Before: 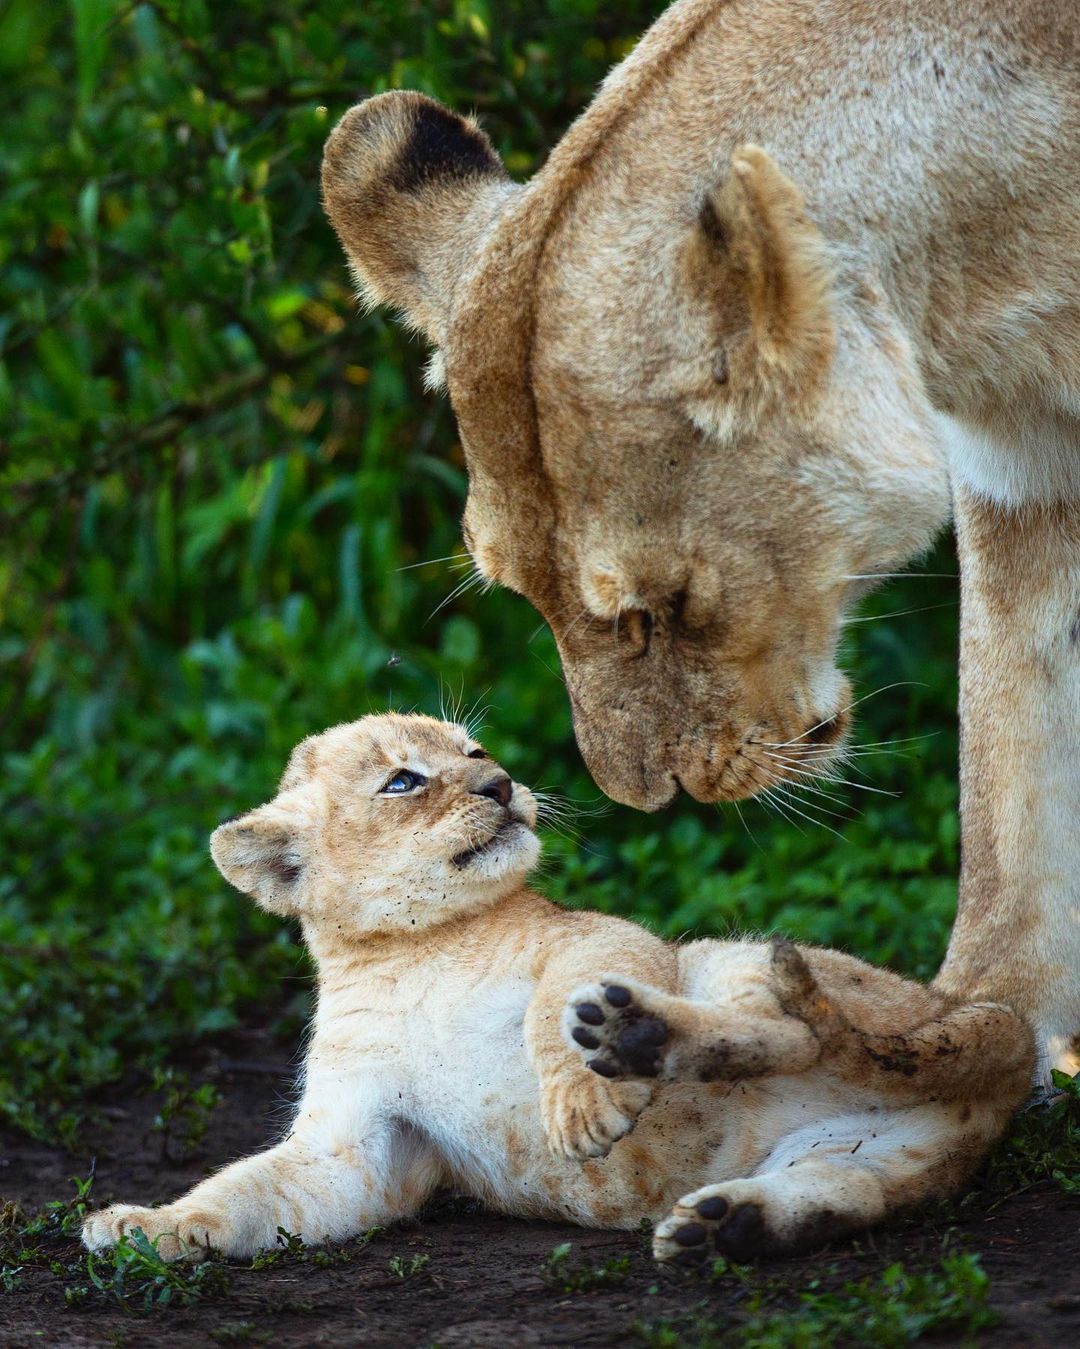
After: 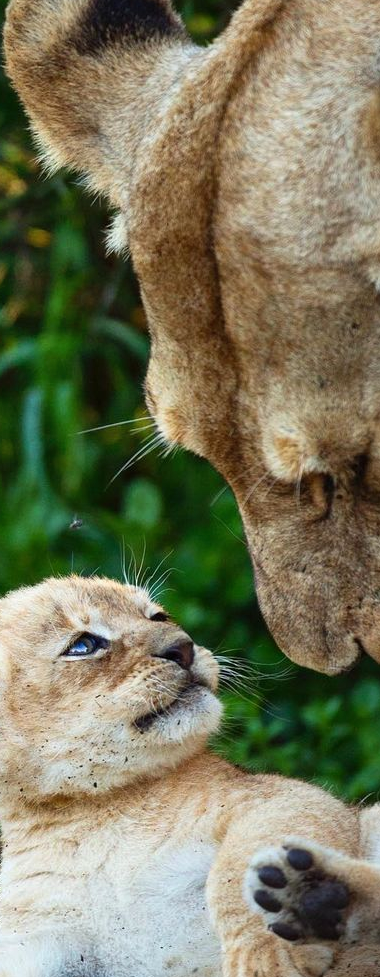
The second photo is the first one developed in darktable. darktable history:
shadows and highlights: soften with gaussian
crop and rotate: left 29.476%, top 10.214%, right 35.32%, bottom 17.333%
